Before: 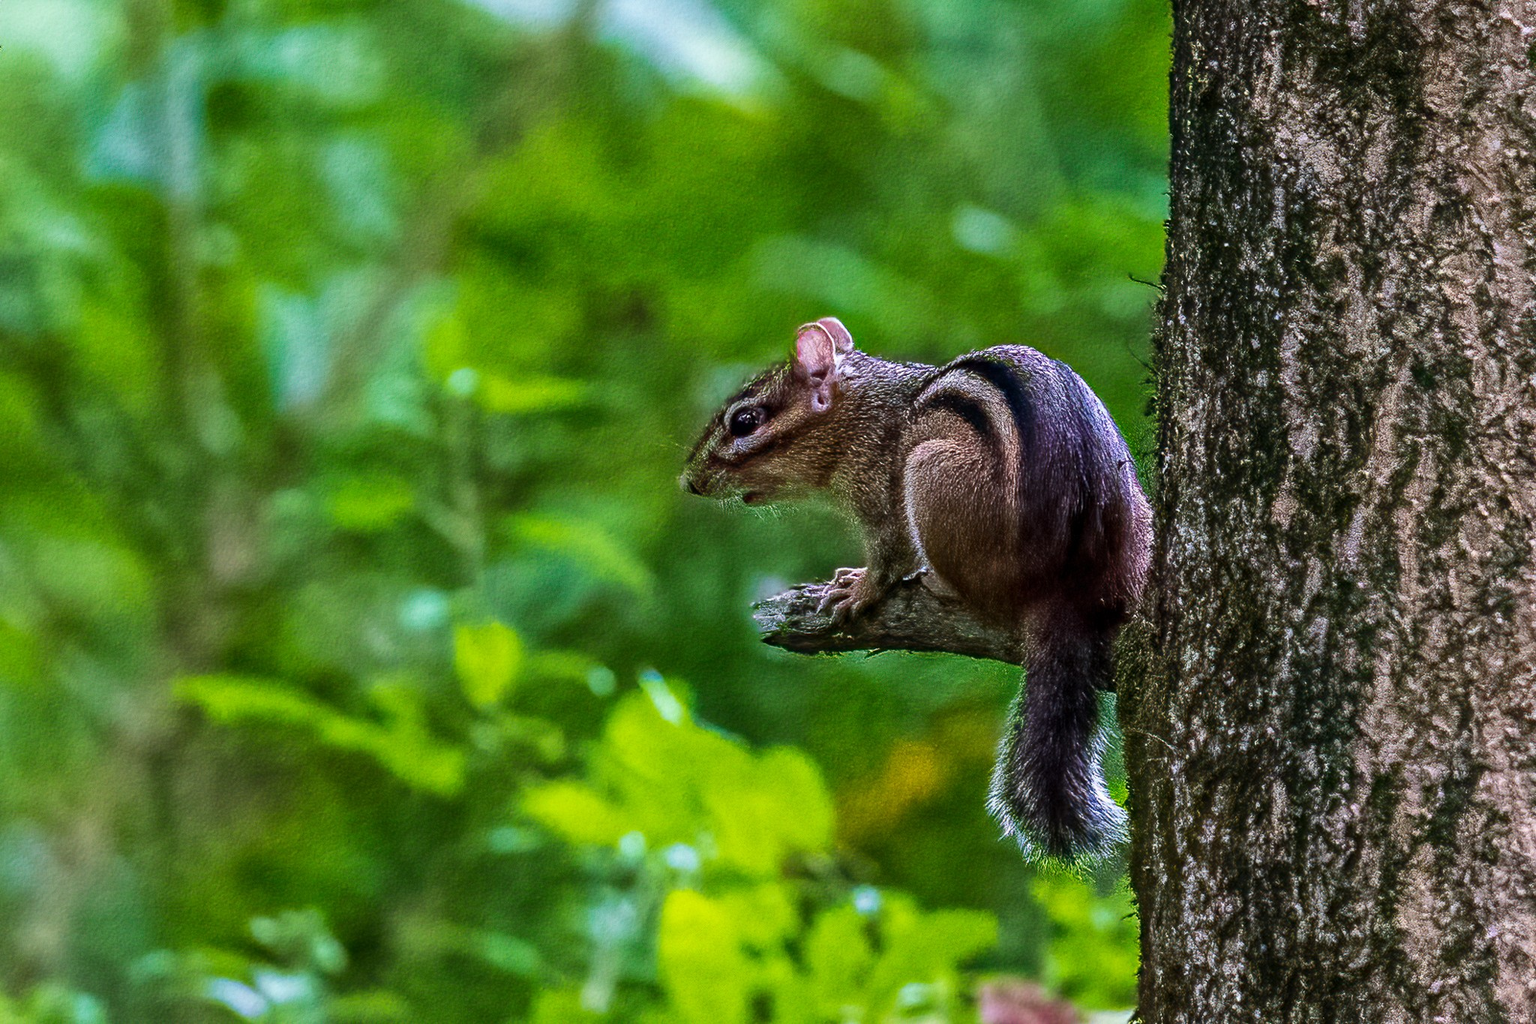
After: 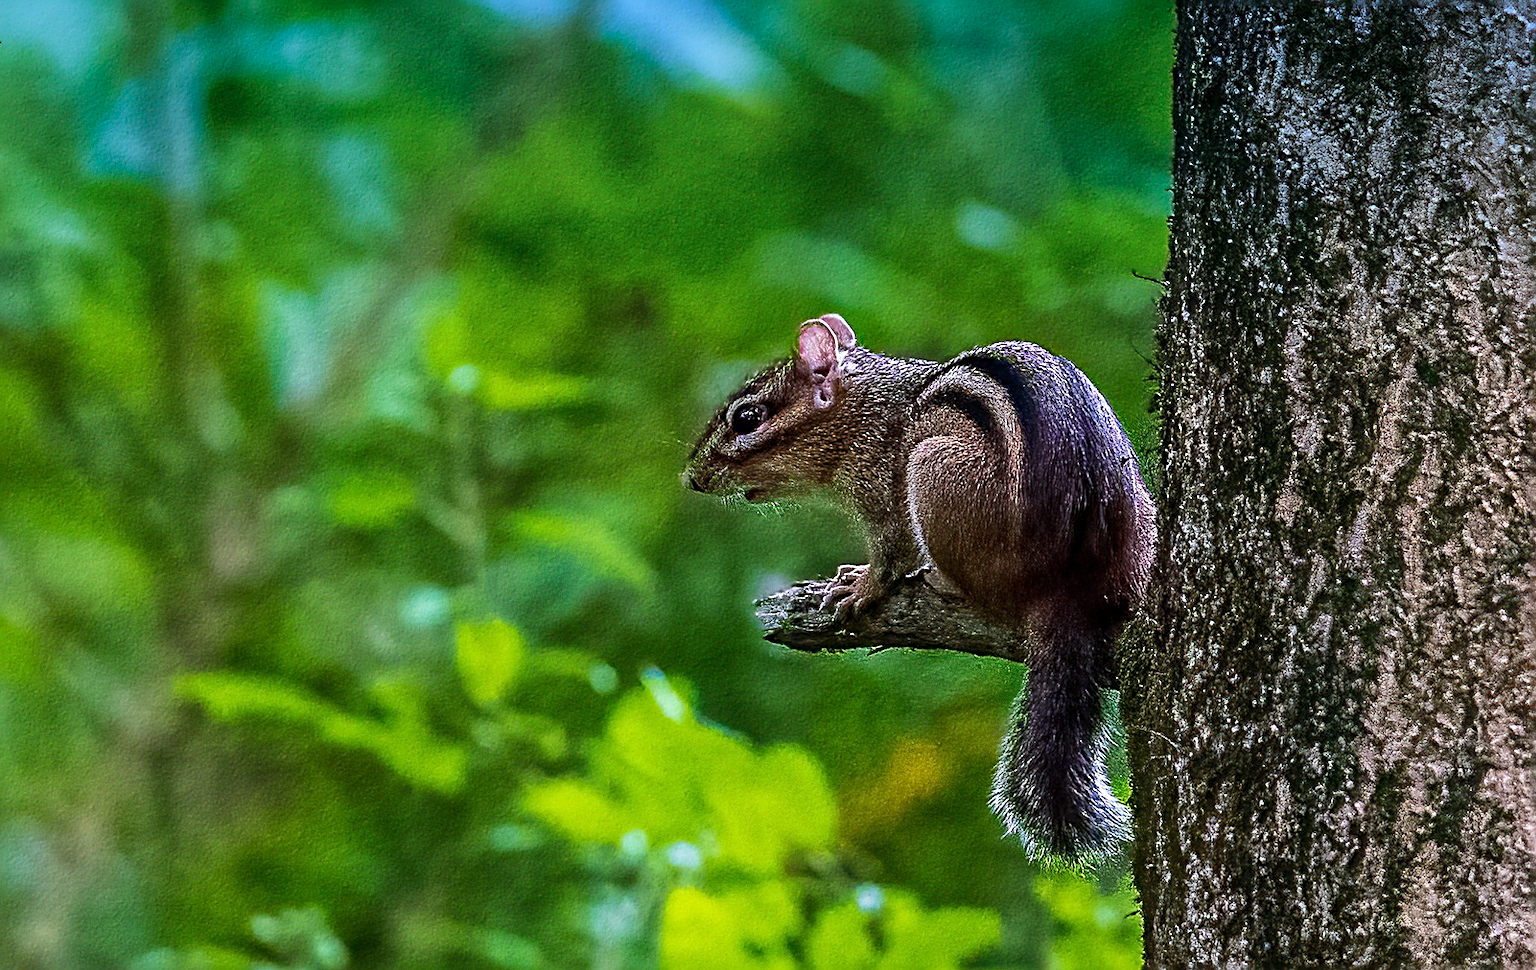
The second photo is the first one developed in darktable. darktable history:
crop: top 0.448%, right 0.264%, bottom 5.045%
graduated density: density 2.02 EV, hardness 44%, rotation 0.374°, offset 8.21, hue 208.8°, saturation 97%
sharpen: radius 3.025, amount 0.757
